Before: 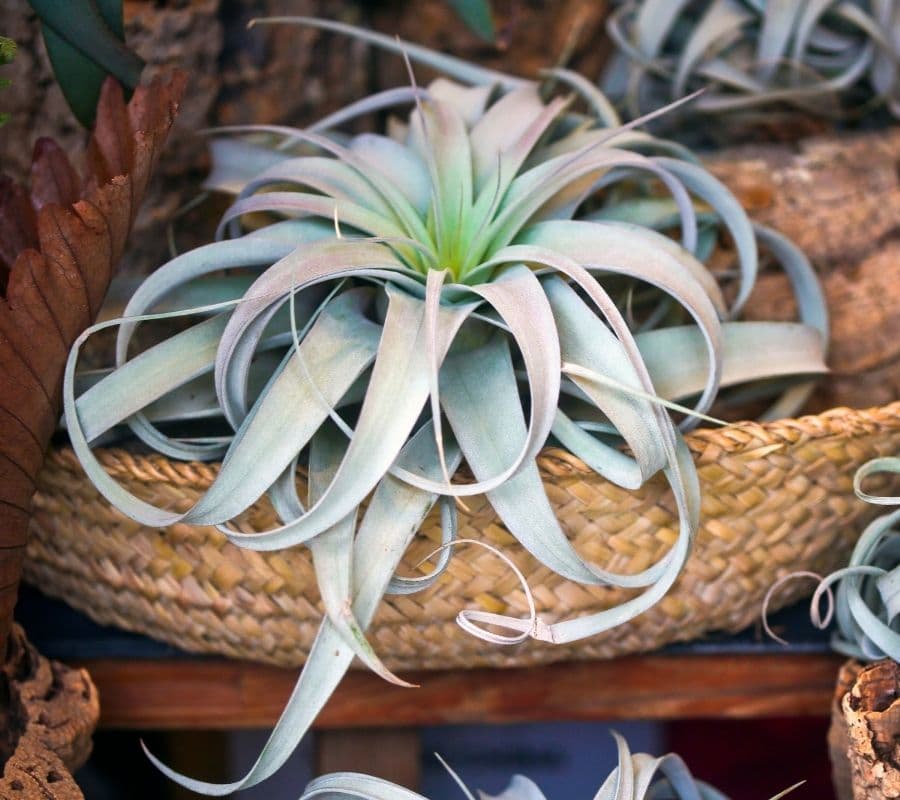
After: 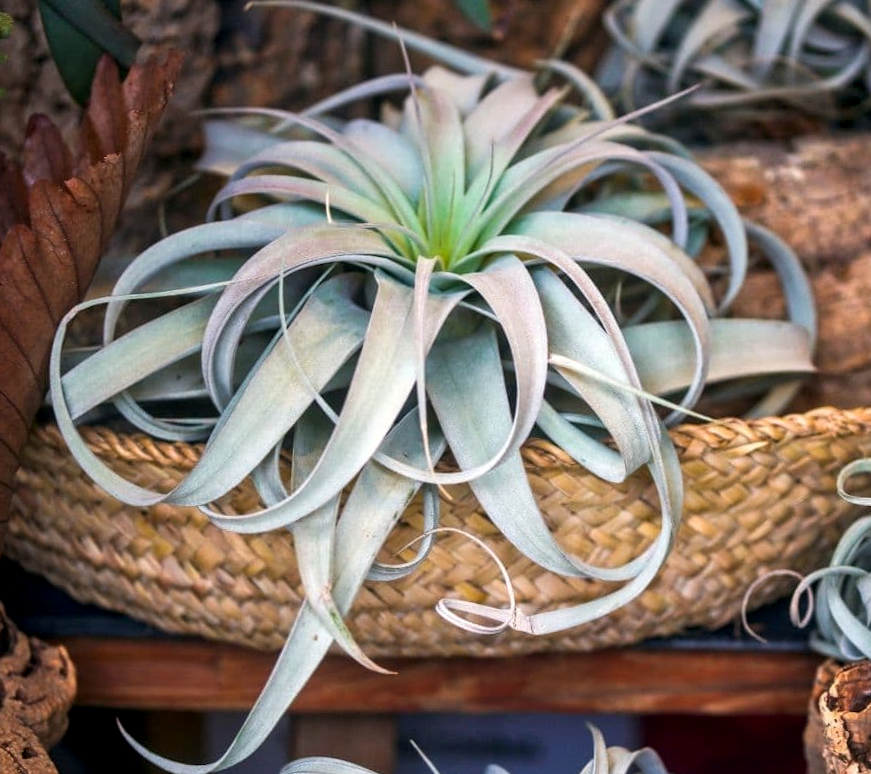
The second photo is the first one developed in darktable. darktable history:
local contrast: on, module defaults
crop and rotate: angle -1.69°
levels: mode automatic, gray 50.8%
